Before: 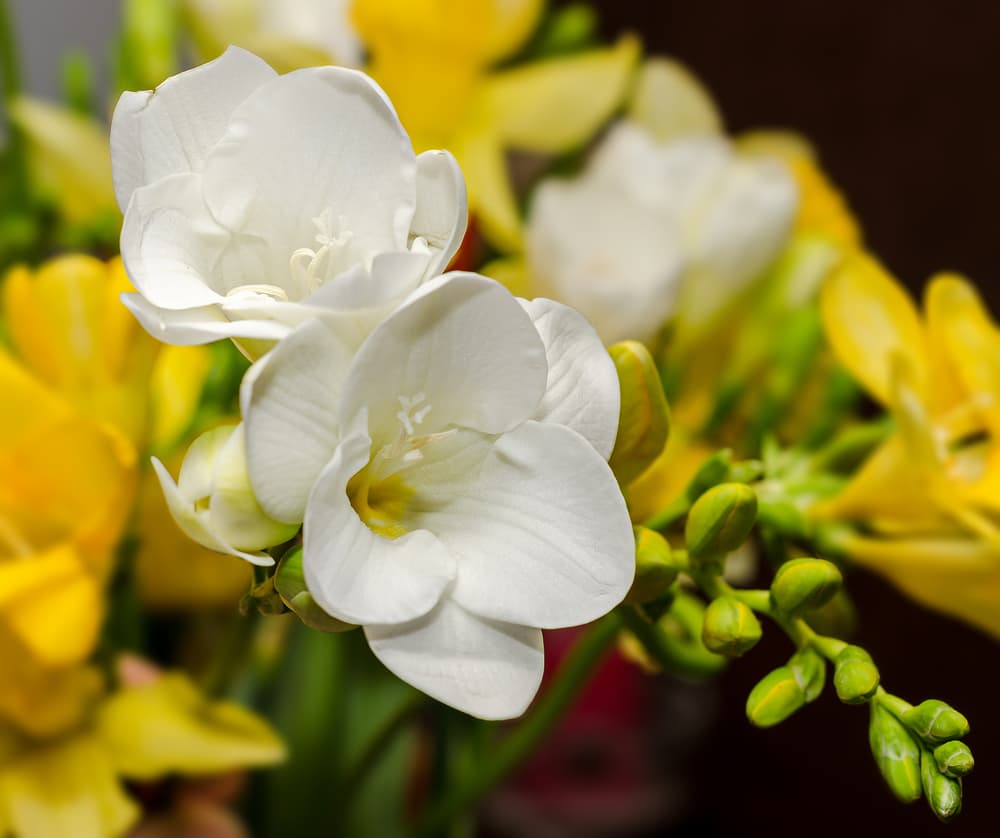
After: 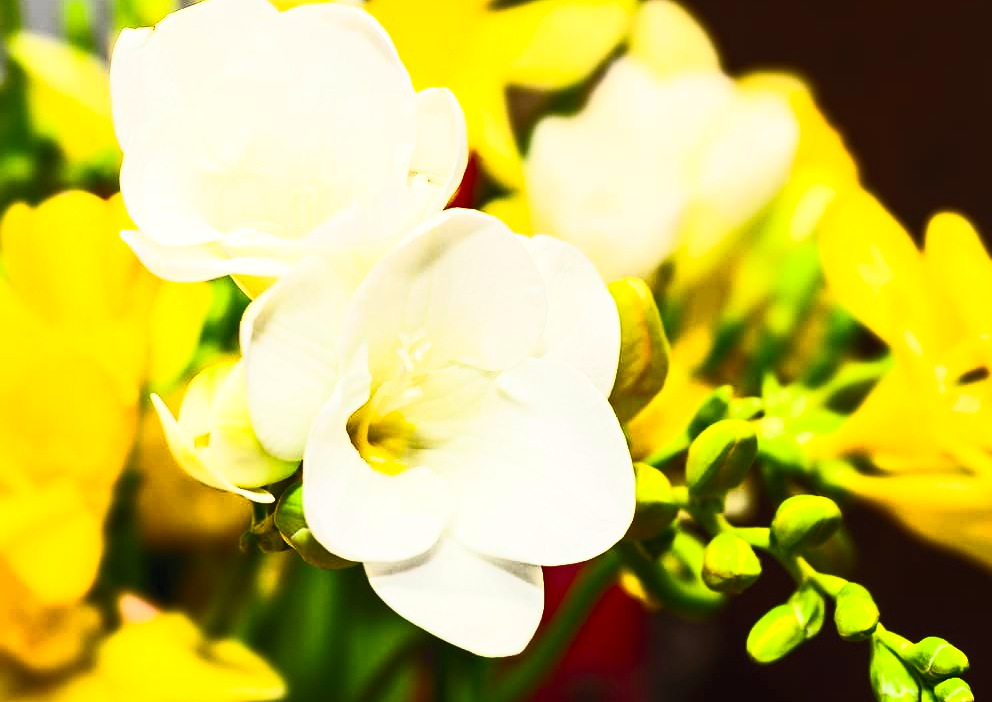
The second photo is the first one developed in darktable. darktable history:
contrast brightness saturation: contrast 0.83, brightness 0.59, saturation 0.59
crop: top 7.625%, bottom 8.027%
